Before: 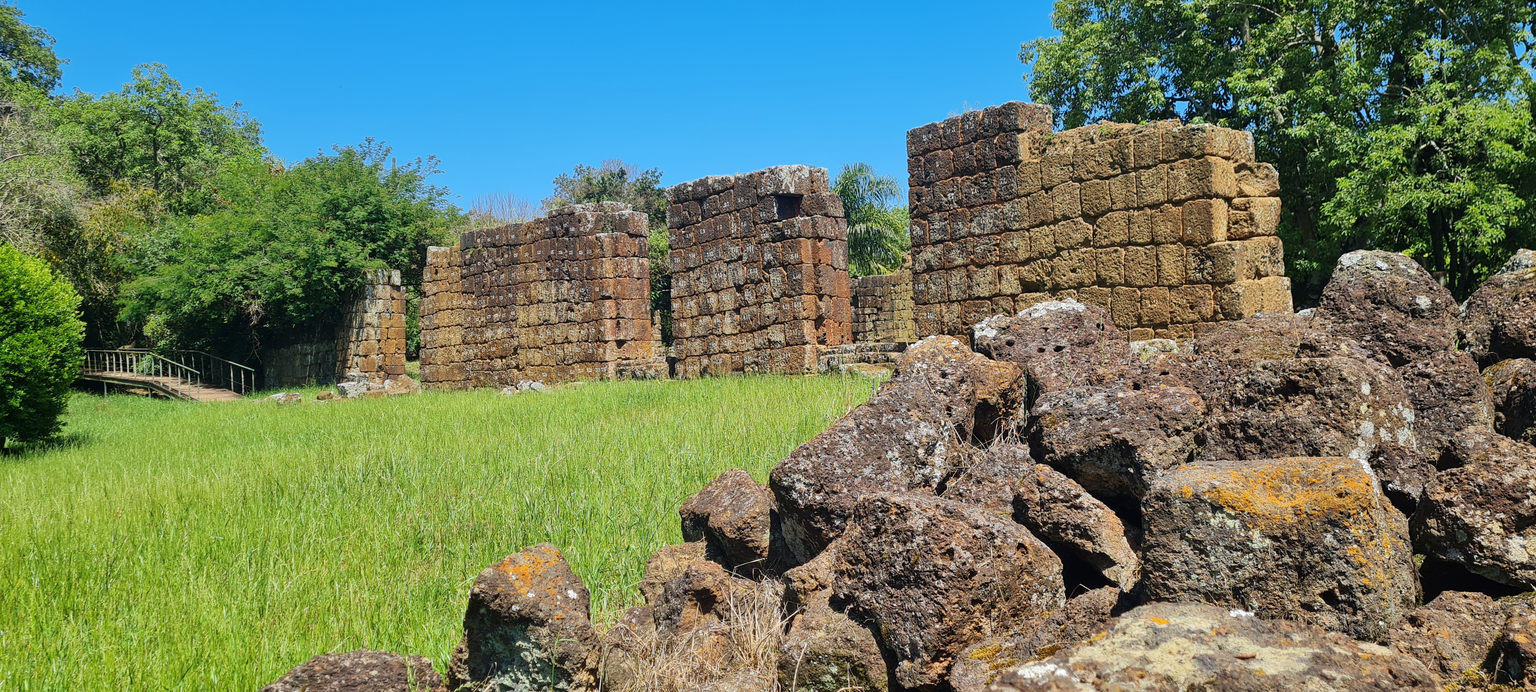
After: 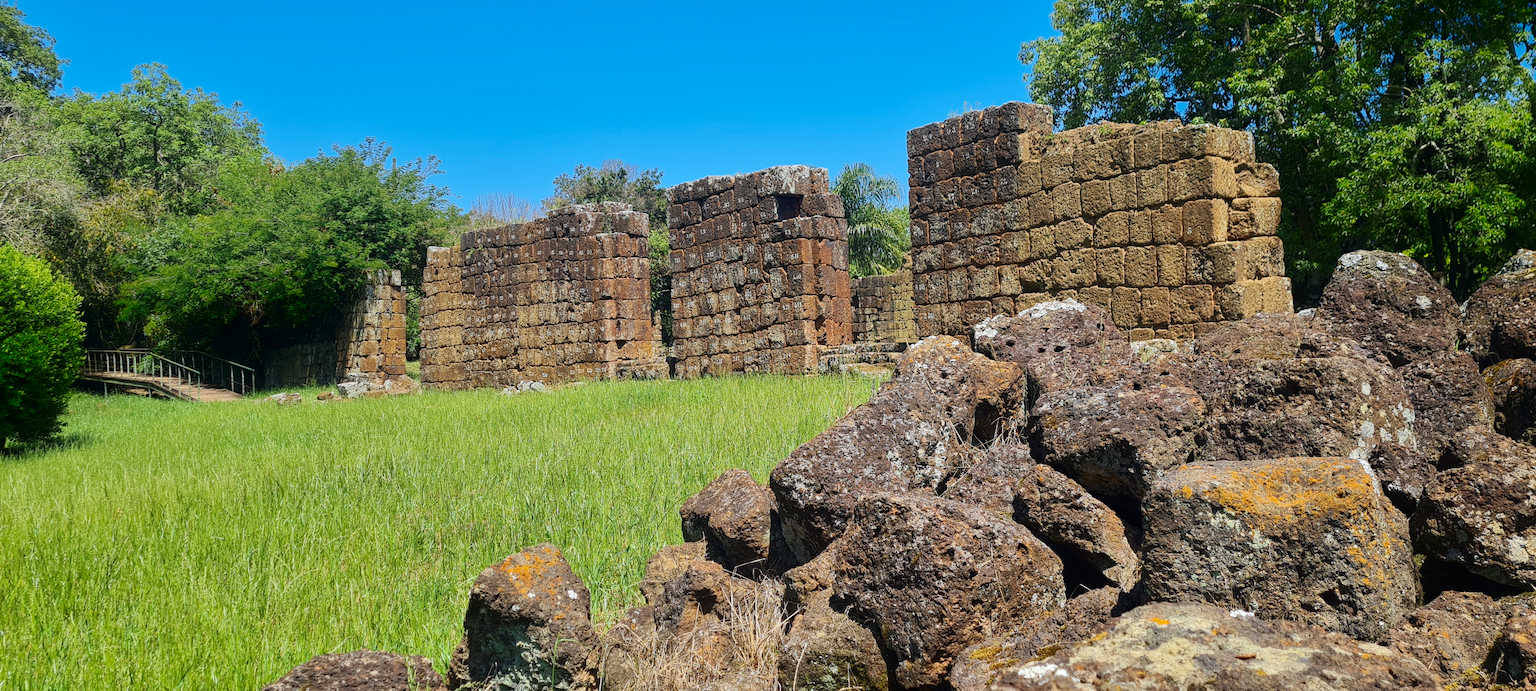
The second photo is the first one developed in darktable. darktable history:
shadows and highlights: shadows -88.96, highlights -36.65, soften with gaussian
haze removal: compatibility mode true, adaptive false
